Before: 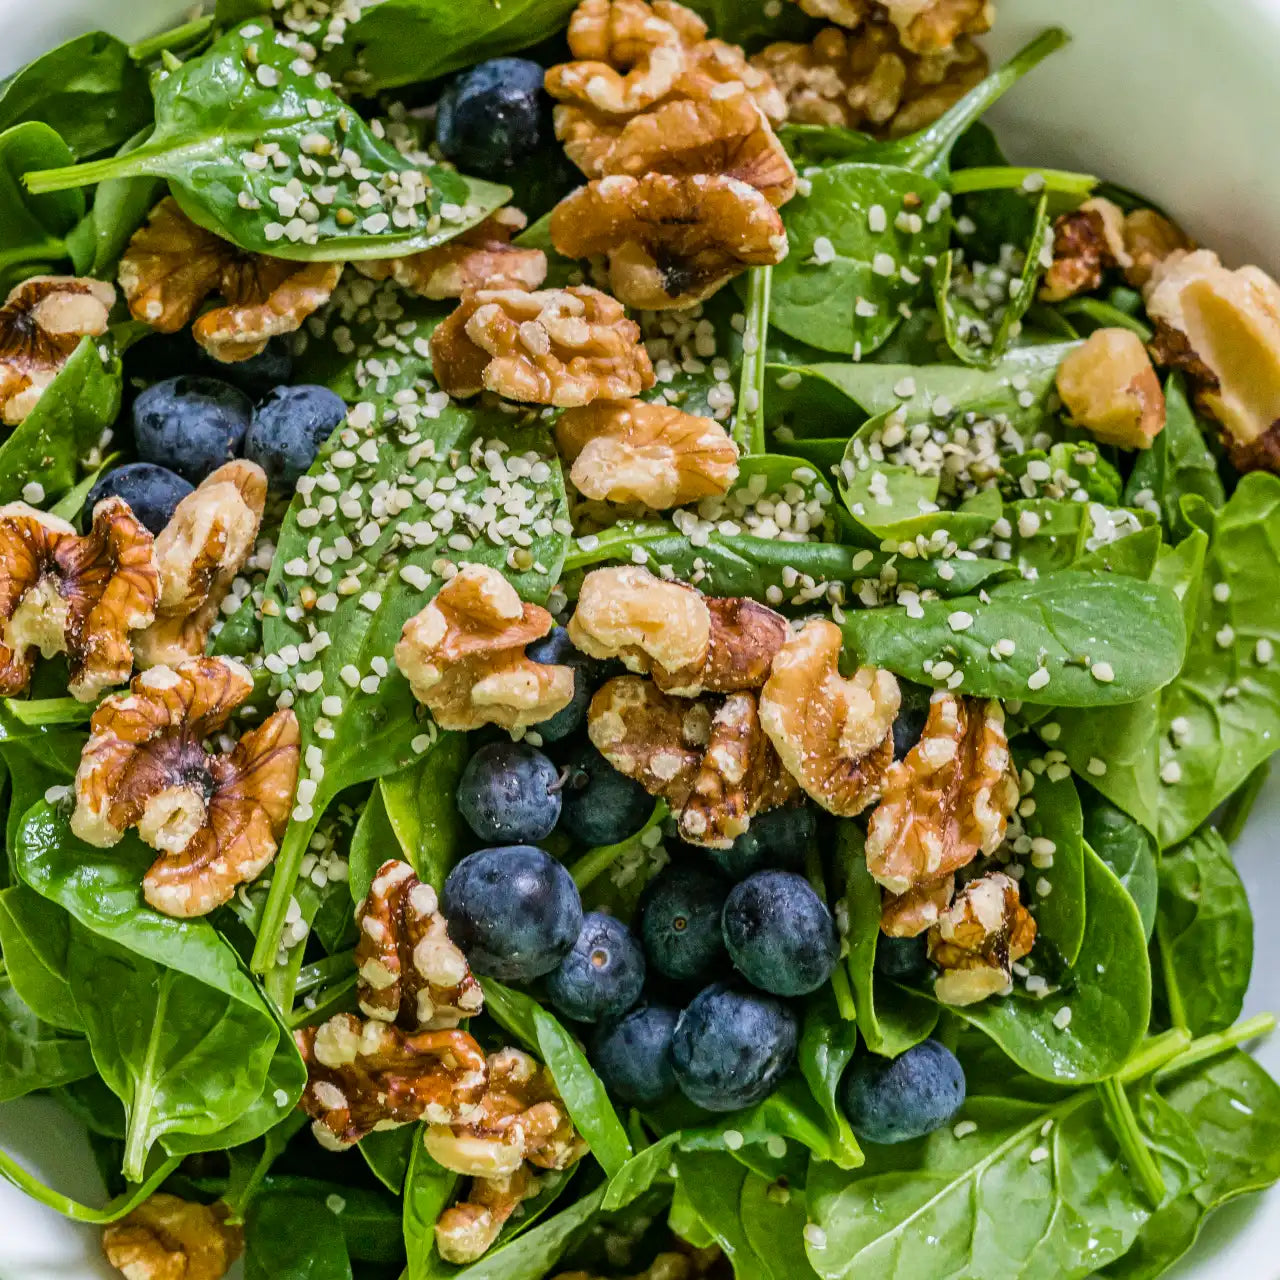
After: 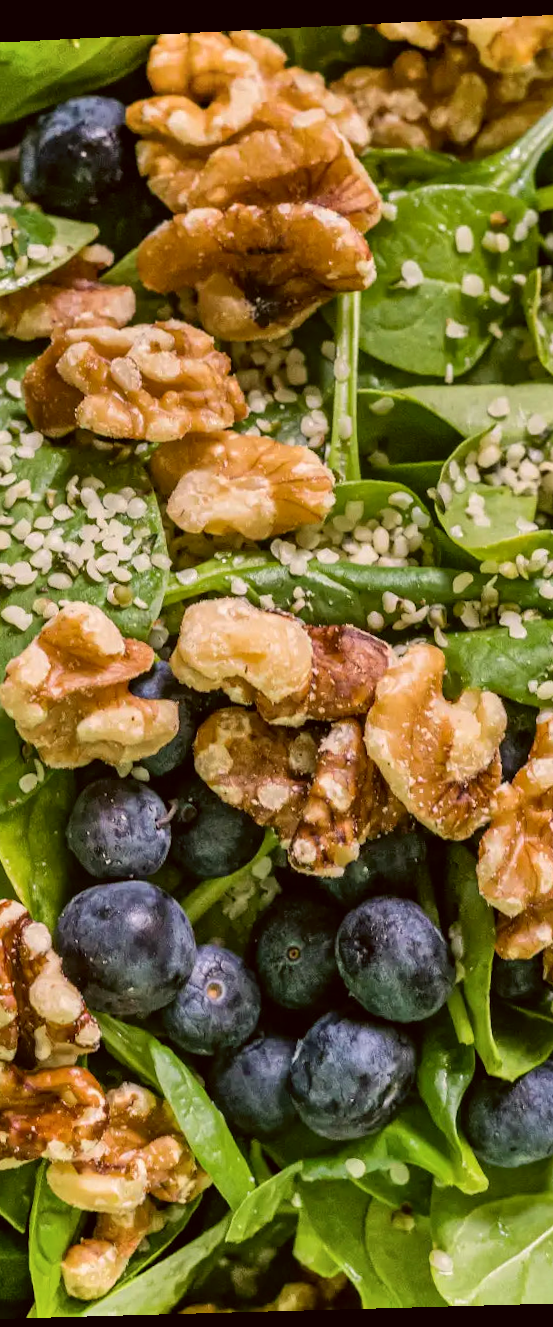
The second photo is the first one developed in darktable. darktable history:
color correction: highlights a* 6.27, highlights b* 8.19, shadows a* 5.94, shadows b* 7.23, saturation 0.9
crop: left 31.229%, right 27.105%
shadows and highlights: soften with gaussian
rotate and perspective: rotation -2.22°, lens shift (horizontal) -0.022, automatic cropping off
